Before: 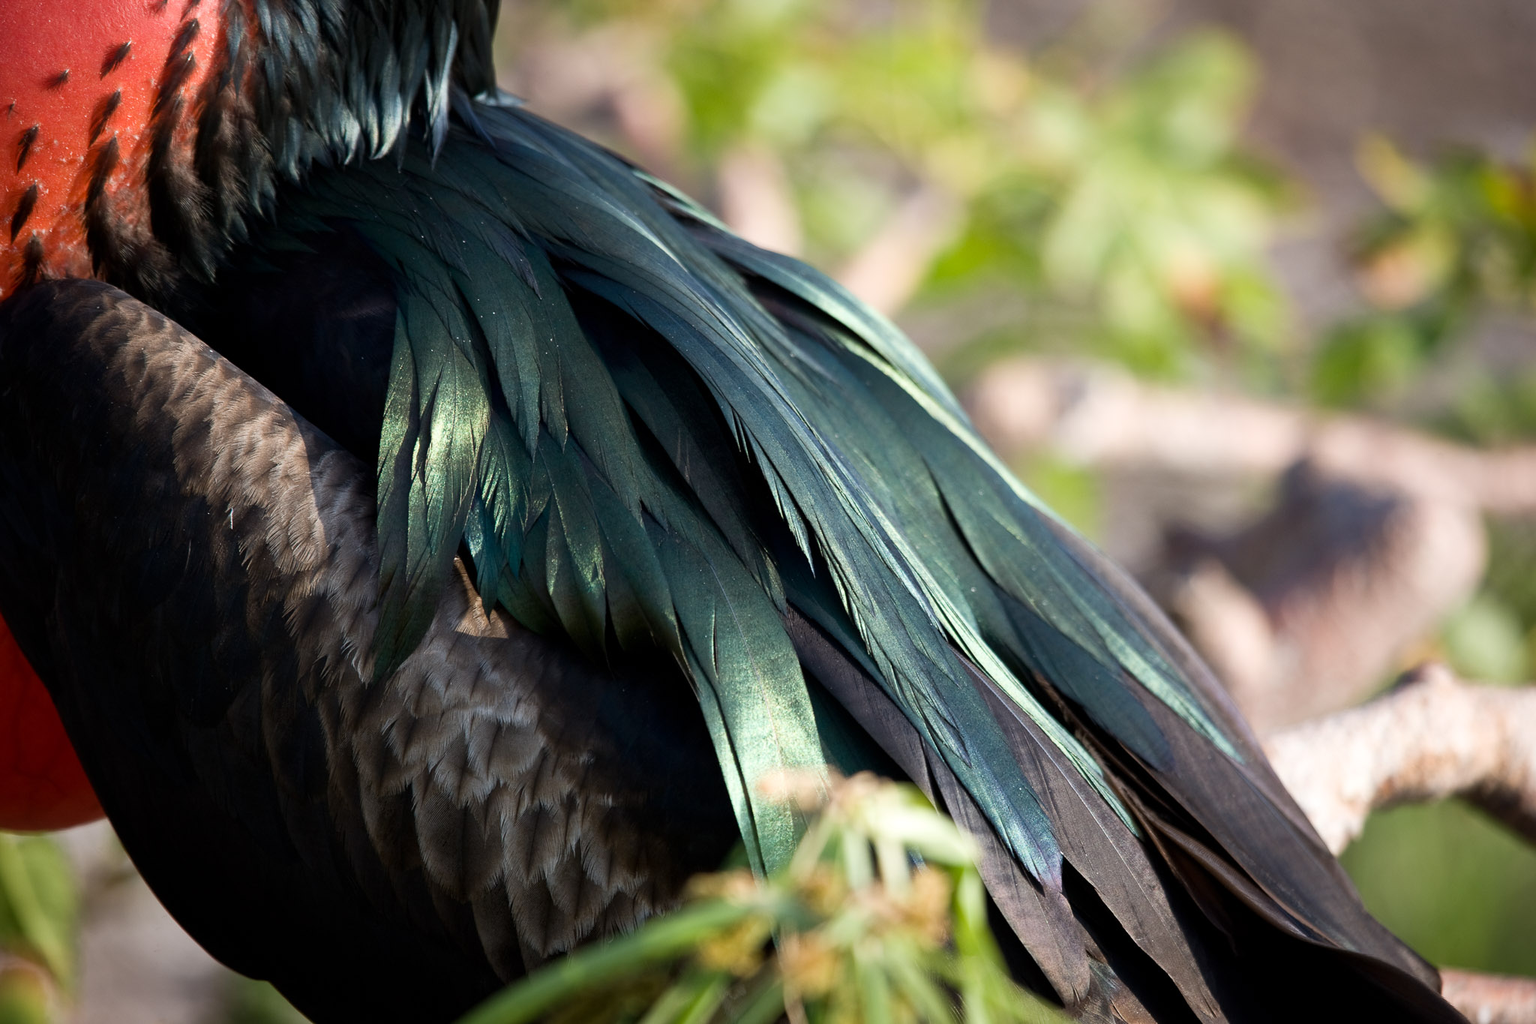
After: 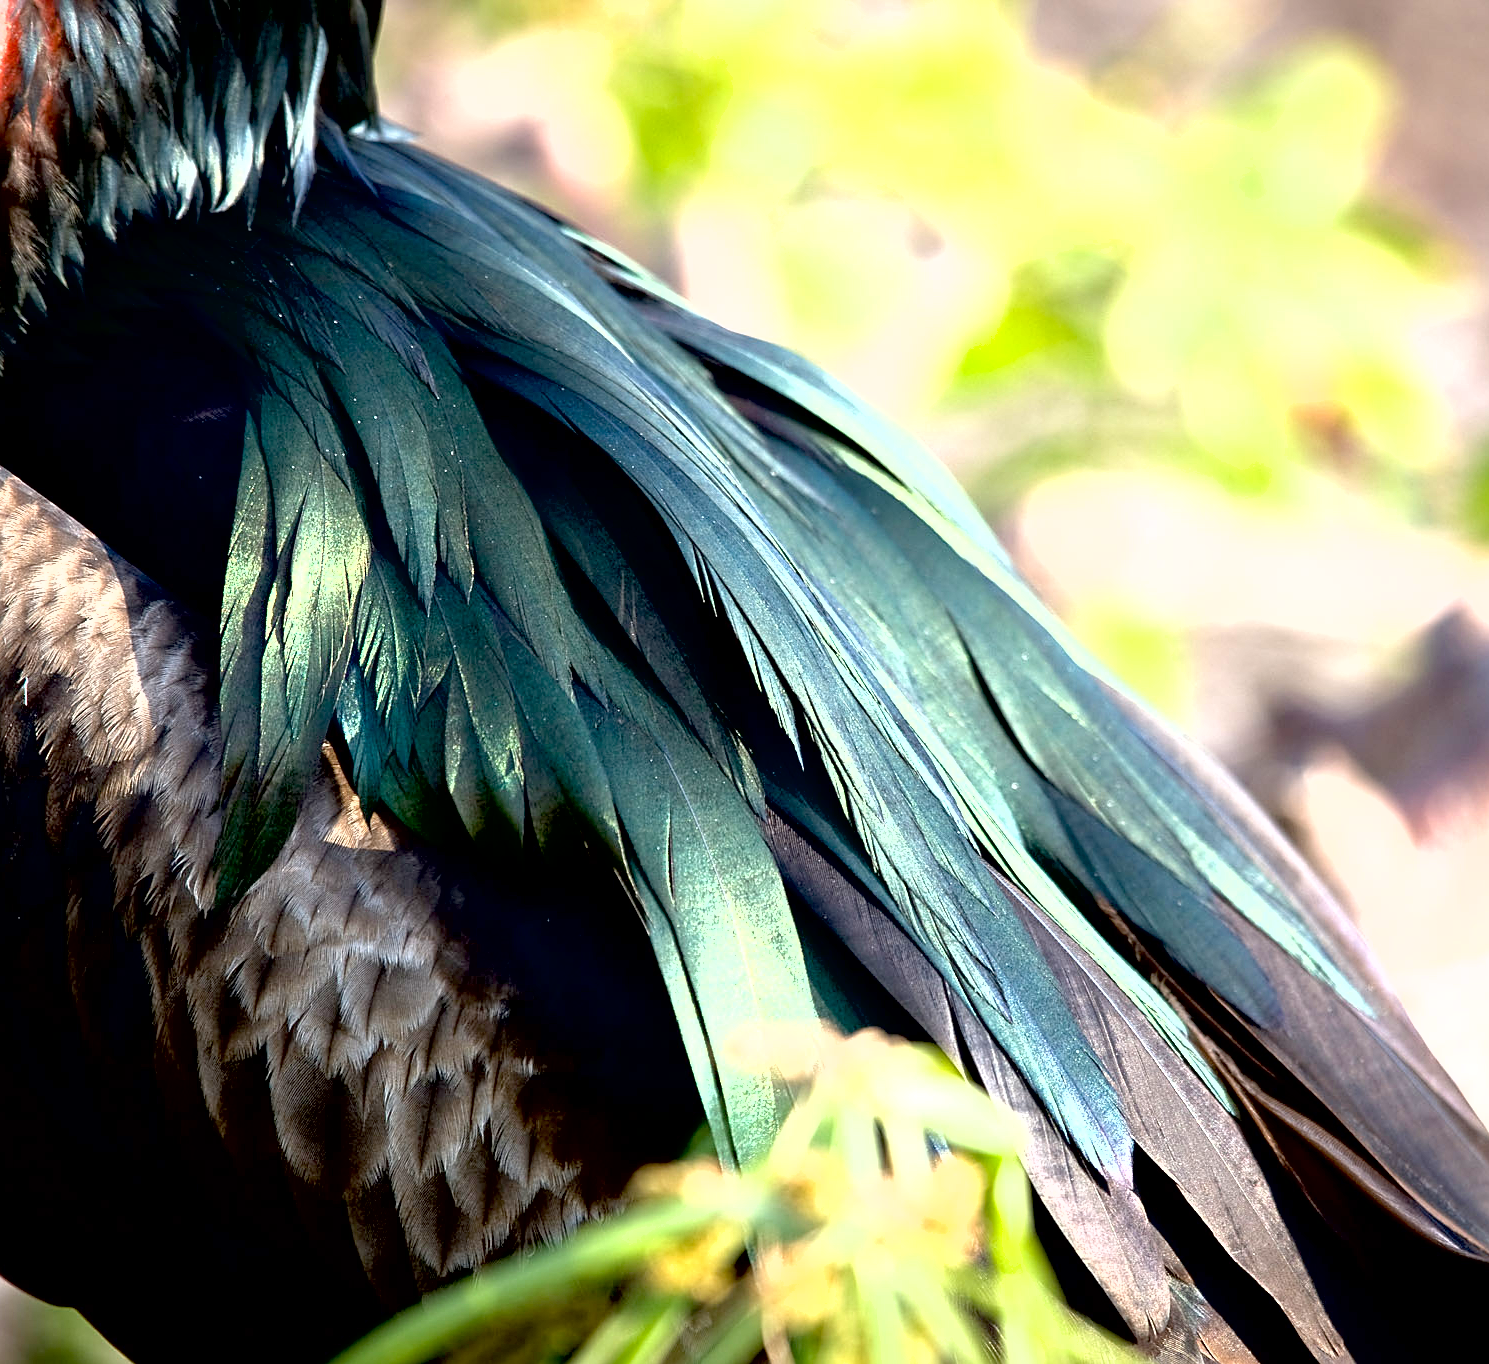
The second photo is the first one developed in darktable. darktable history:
crop: left 13.823%, right 13.434%
shadows and highlights: shadows 25.76, highlights -24.99, highlights color adjustment 32.36%
exposure: black level correction 0.009, exposure 1.432 EV, compensate highlight preservation false
sharpen: on, module defaults
